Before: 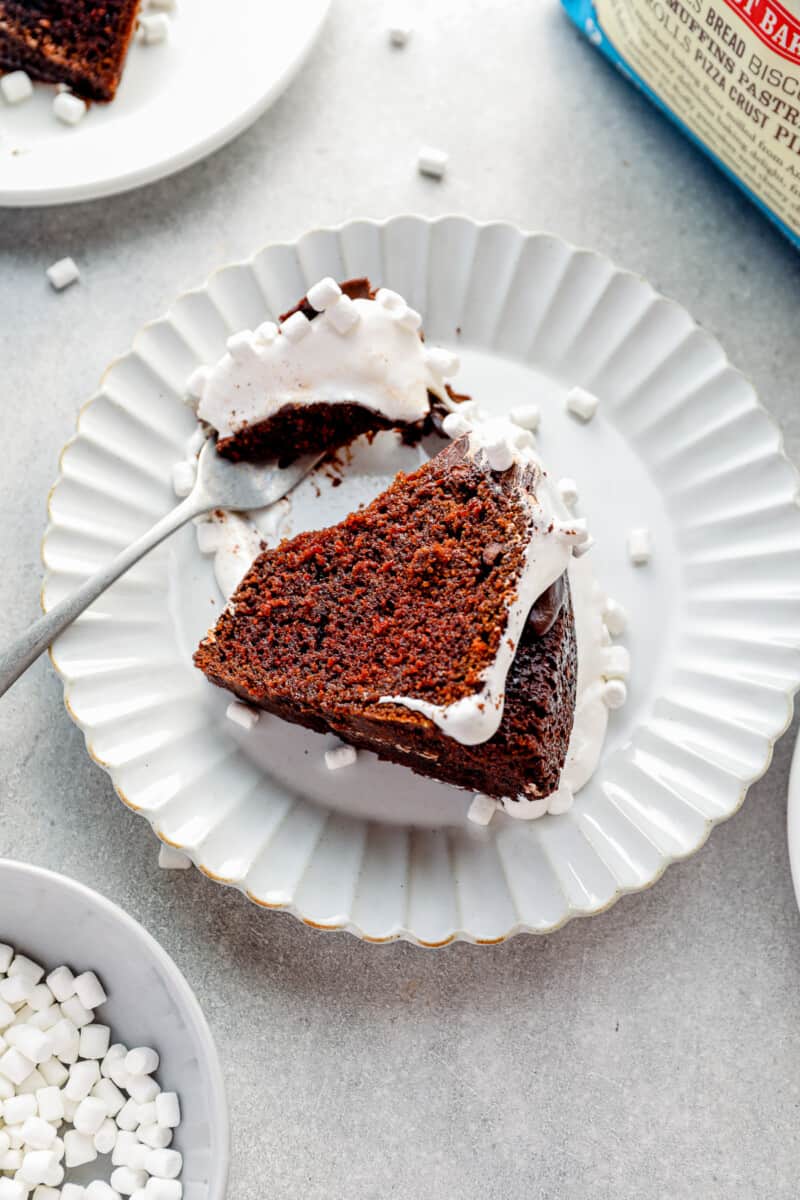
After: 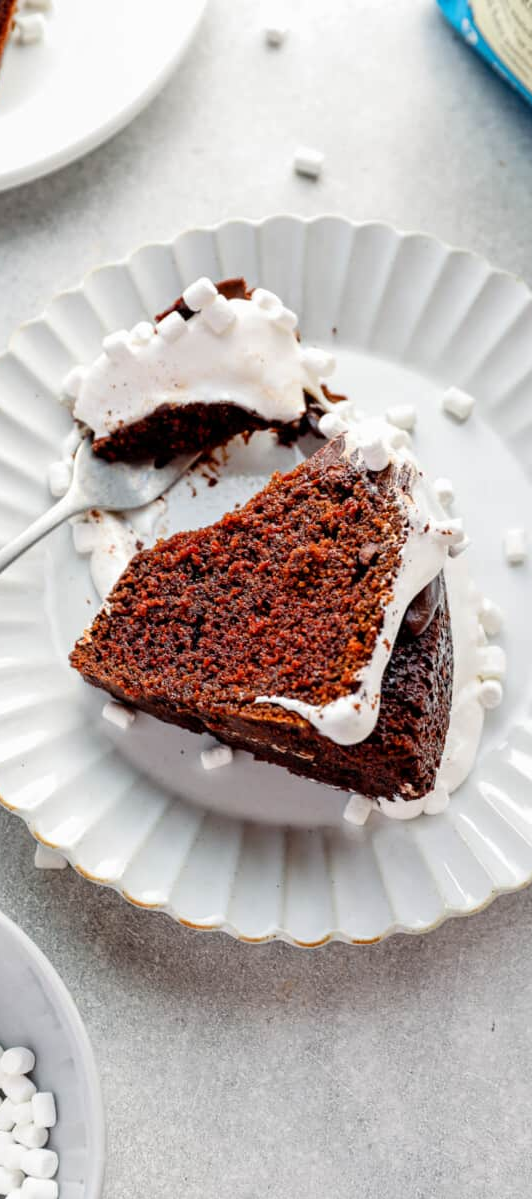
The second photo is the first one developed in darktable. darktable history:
crop and rotate: left 15.582%, right 17.798%
